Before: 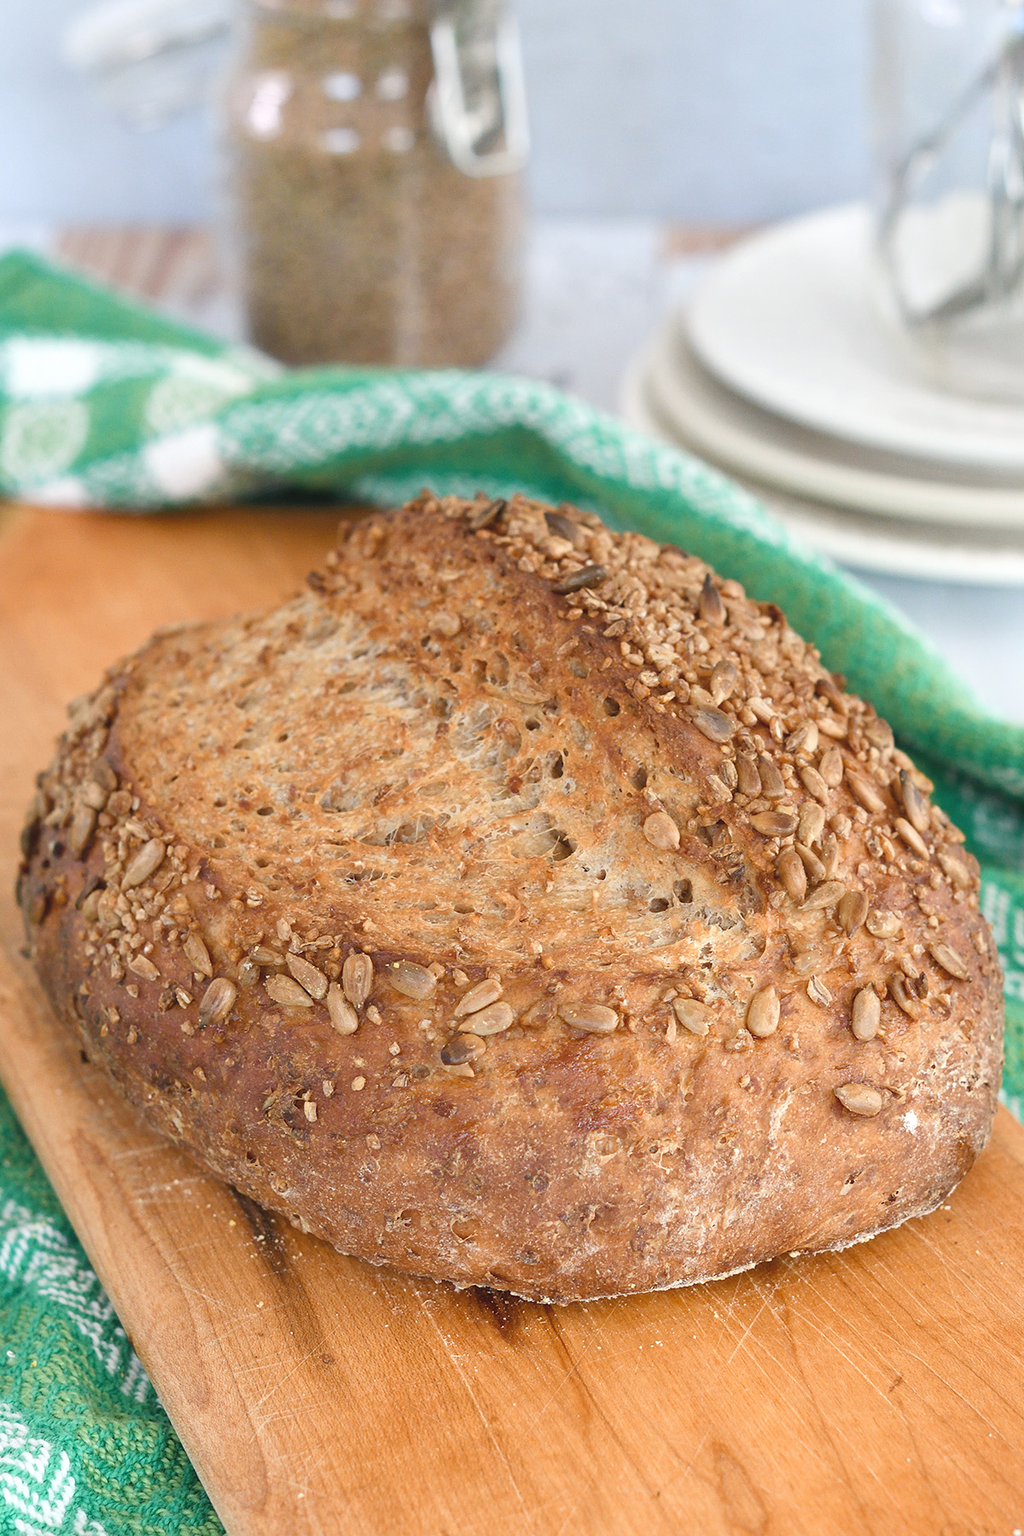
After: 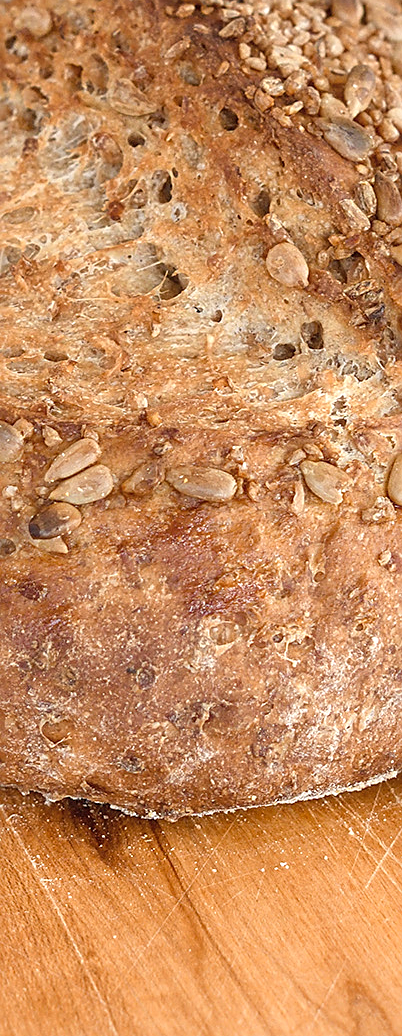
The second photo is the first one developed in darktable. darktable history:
crop: left 40.709%, top 39.391%, right 25.723%, bottom 3.002%
sharpen: amount 0.583
local contrast: on, module defaults
